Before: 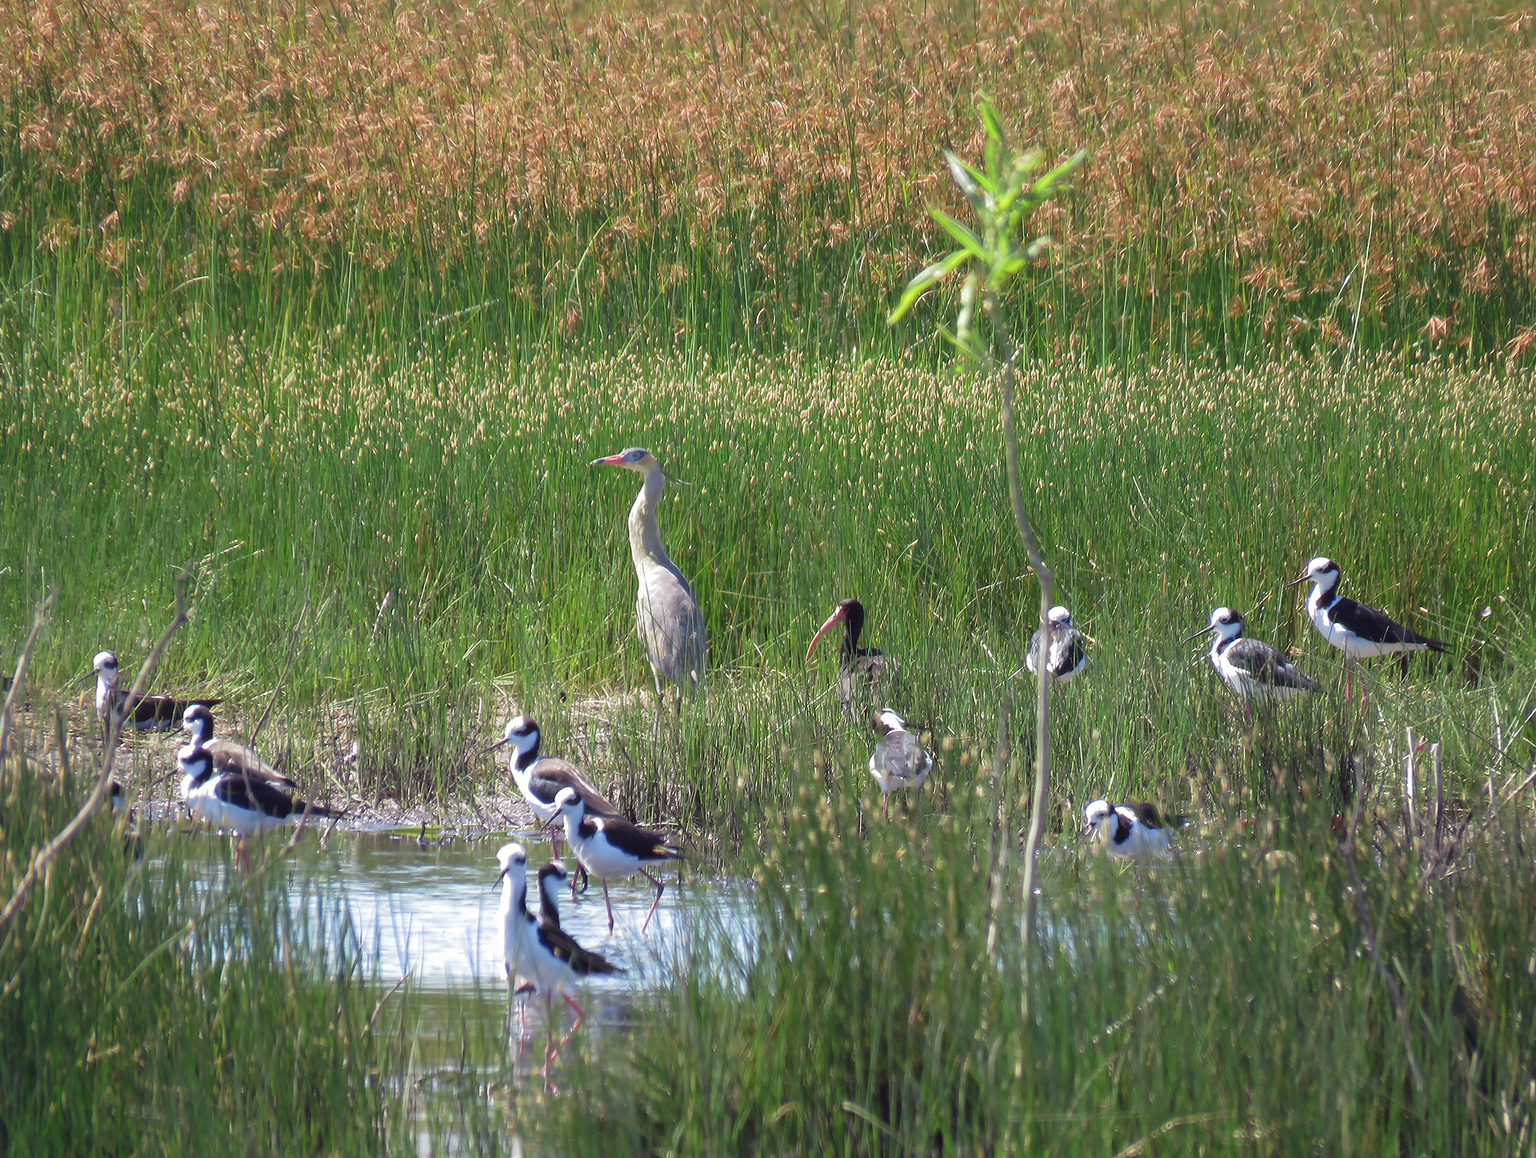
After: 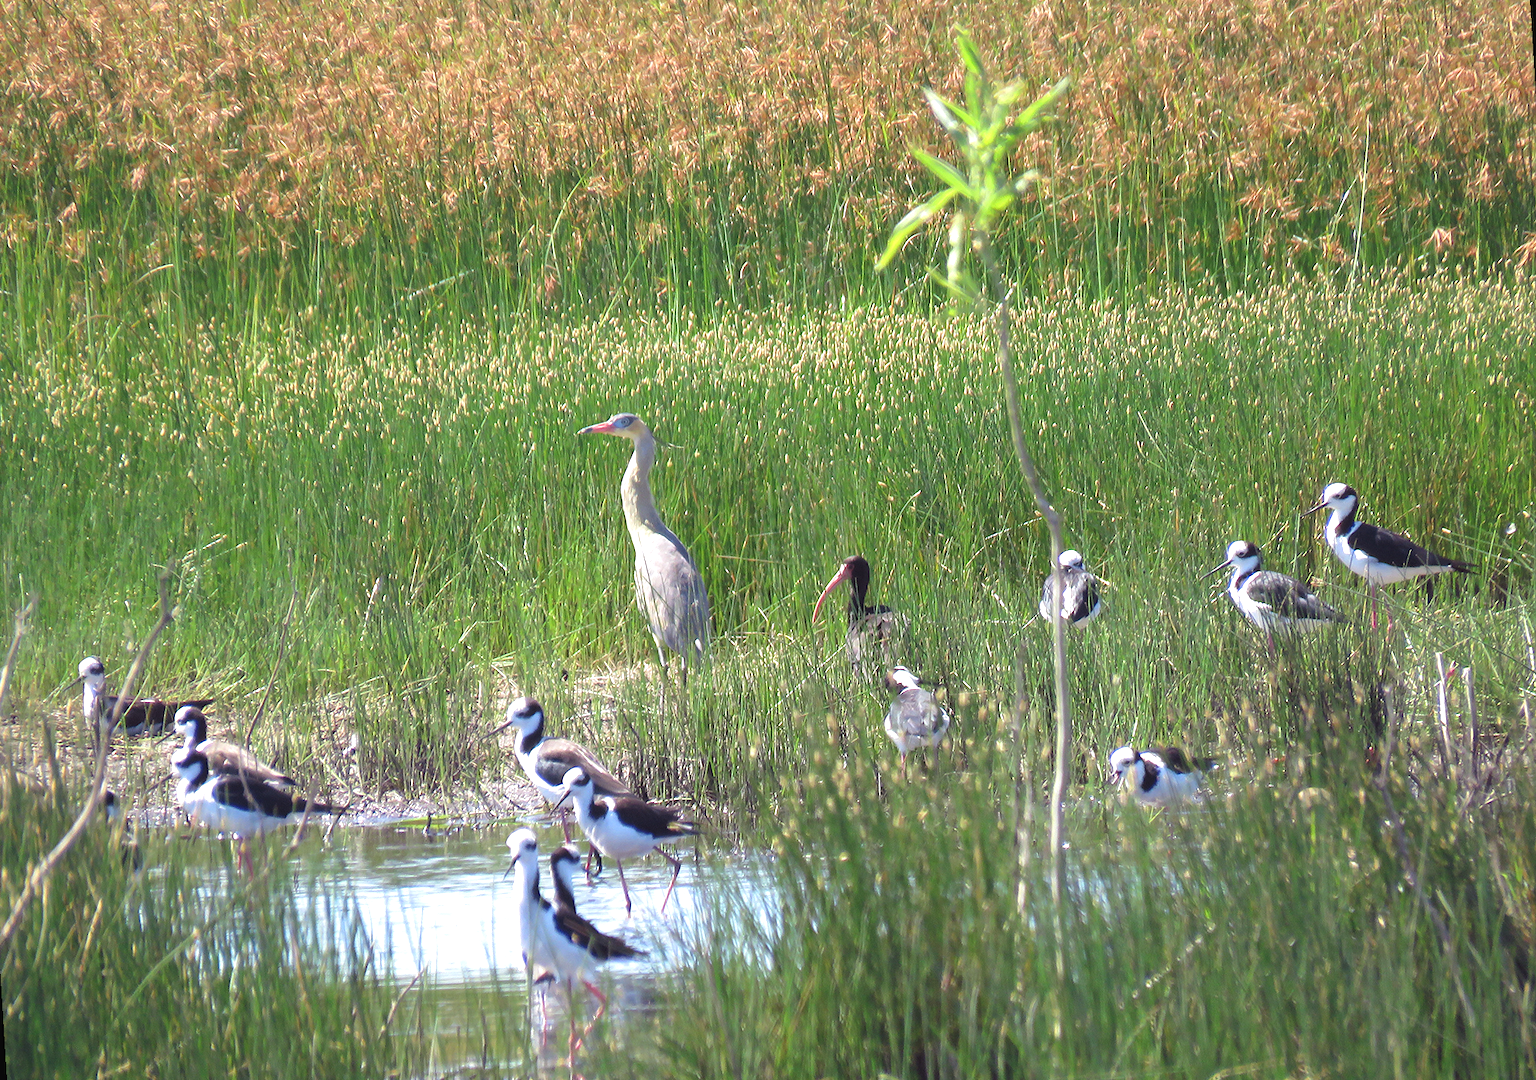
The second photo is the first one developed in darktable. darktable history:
exposure: black level correction -0.002, exposure 0.54 EV, compensate highlight preservation false
rotate and perspective: rotation -3.52°, crop left 0.036, crop right 0.964, crop top 0.081, crop bottom 0.919
